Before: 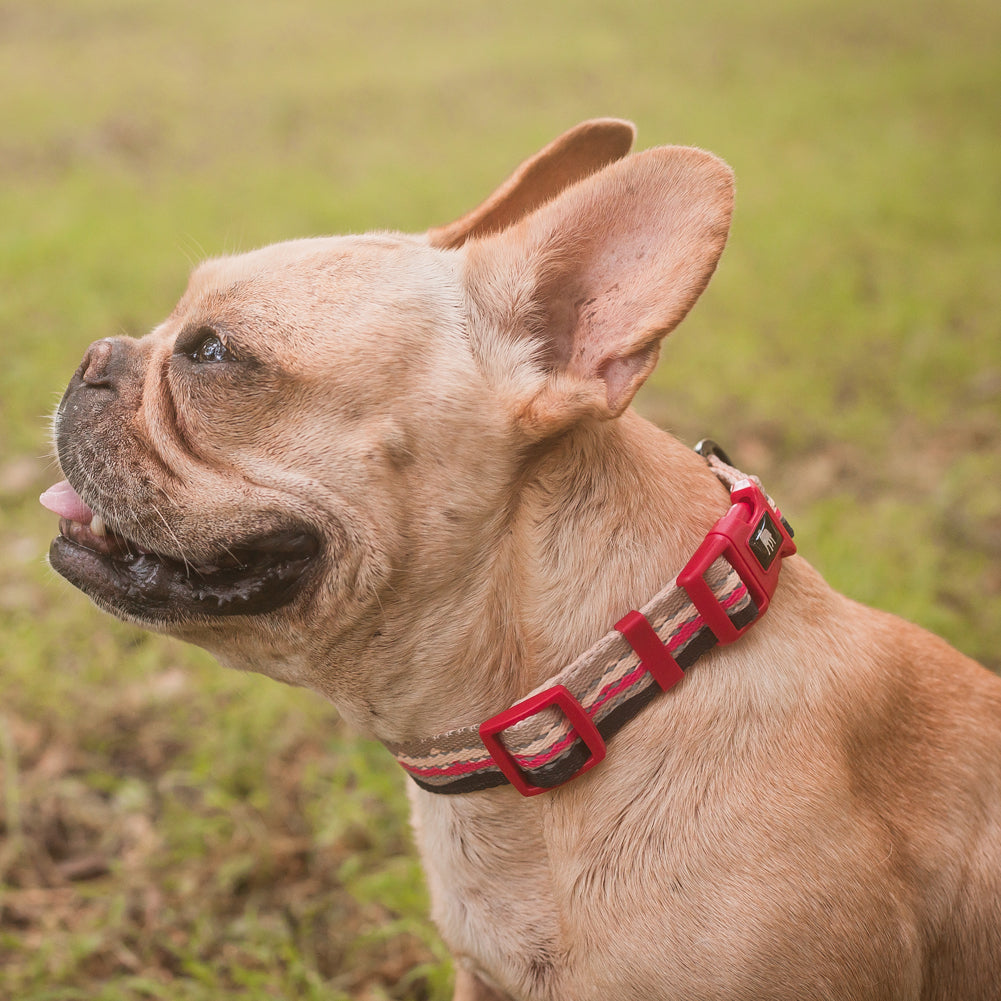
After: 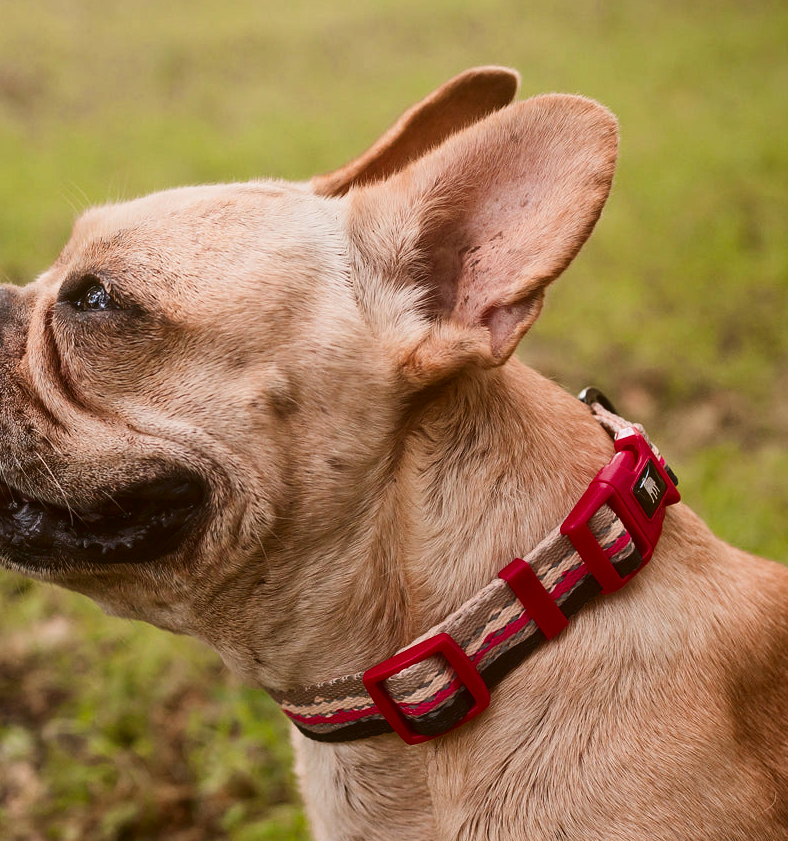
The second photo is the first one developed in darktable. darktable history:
contrast brightness saturation: contrast 0.185, brightness -0.228, saturation 0.116
crop: left 11.642%, top 5.276%, right 9.58%, bottom 10.676%
